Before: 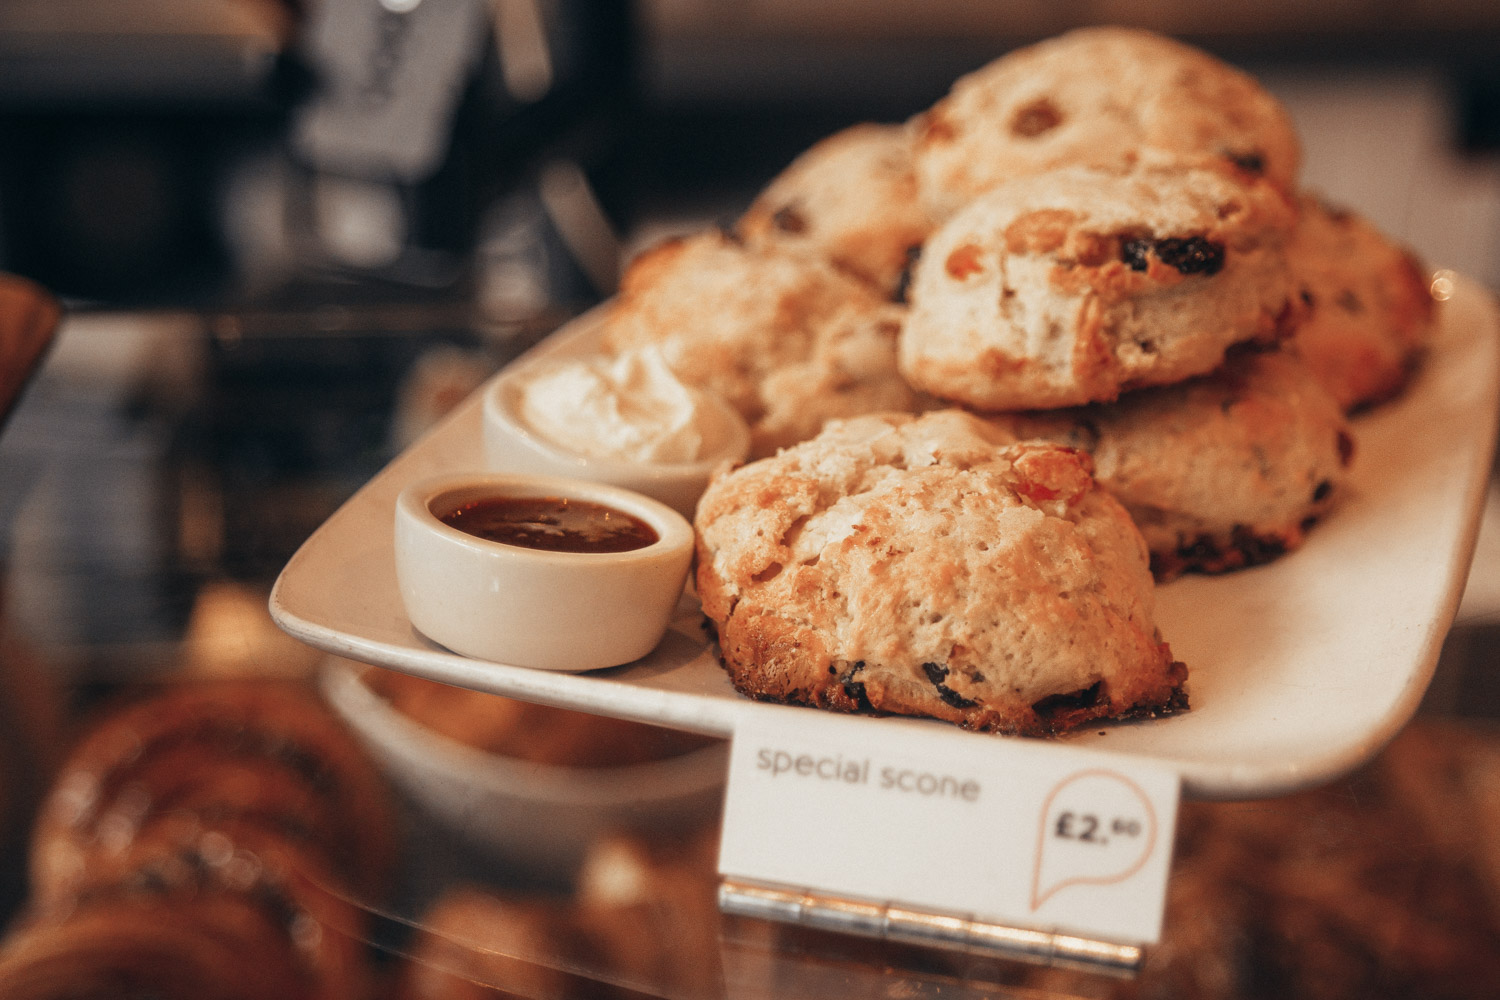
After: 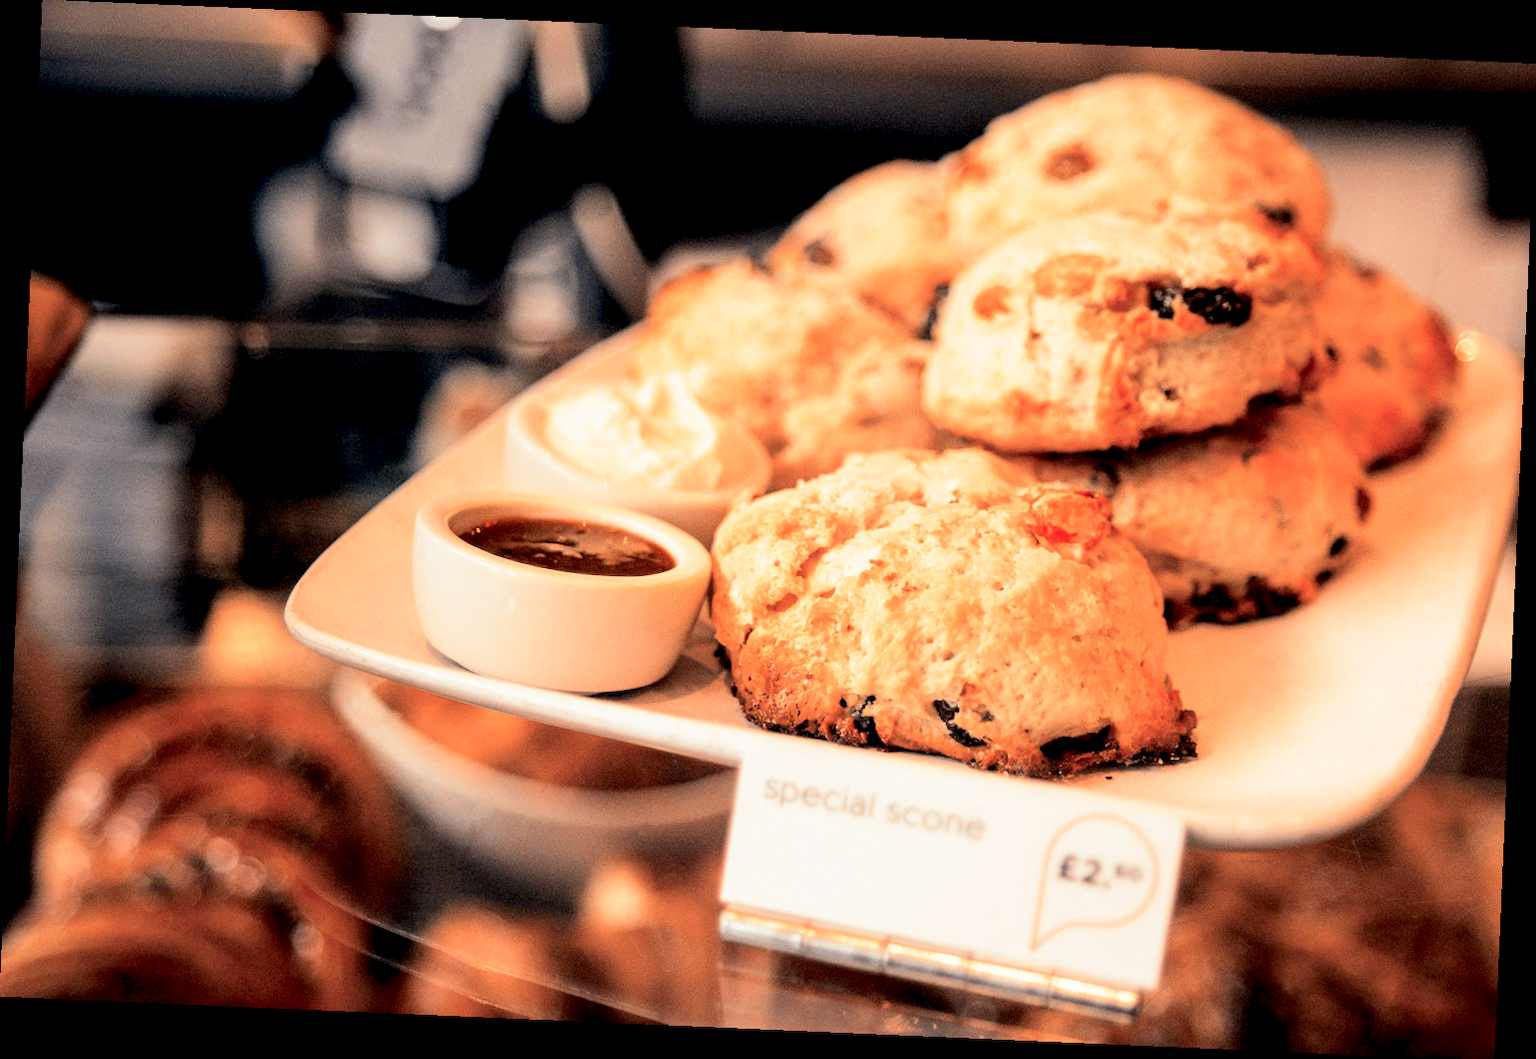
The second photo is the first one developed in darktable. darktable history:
base curve: curves: ch0 [(0.017, 0) (0.425, 0.441) (0.844, 0.933) (1, 1)], preserve colors none
tone equalizer: -7 EV 0.144 EV, -6 EV 0.601 EV, -5 EV 1.17 EV, -4 EV 1.36 EV, -3 EV 1.12 EV, -2 EV 0.6 EV, -1 EV 0.158 EV, edges refinement/feathering 500, mask exposure compensation -1.57 EV, preserve details no
crop and rotate: angle -2.47°
